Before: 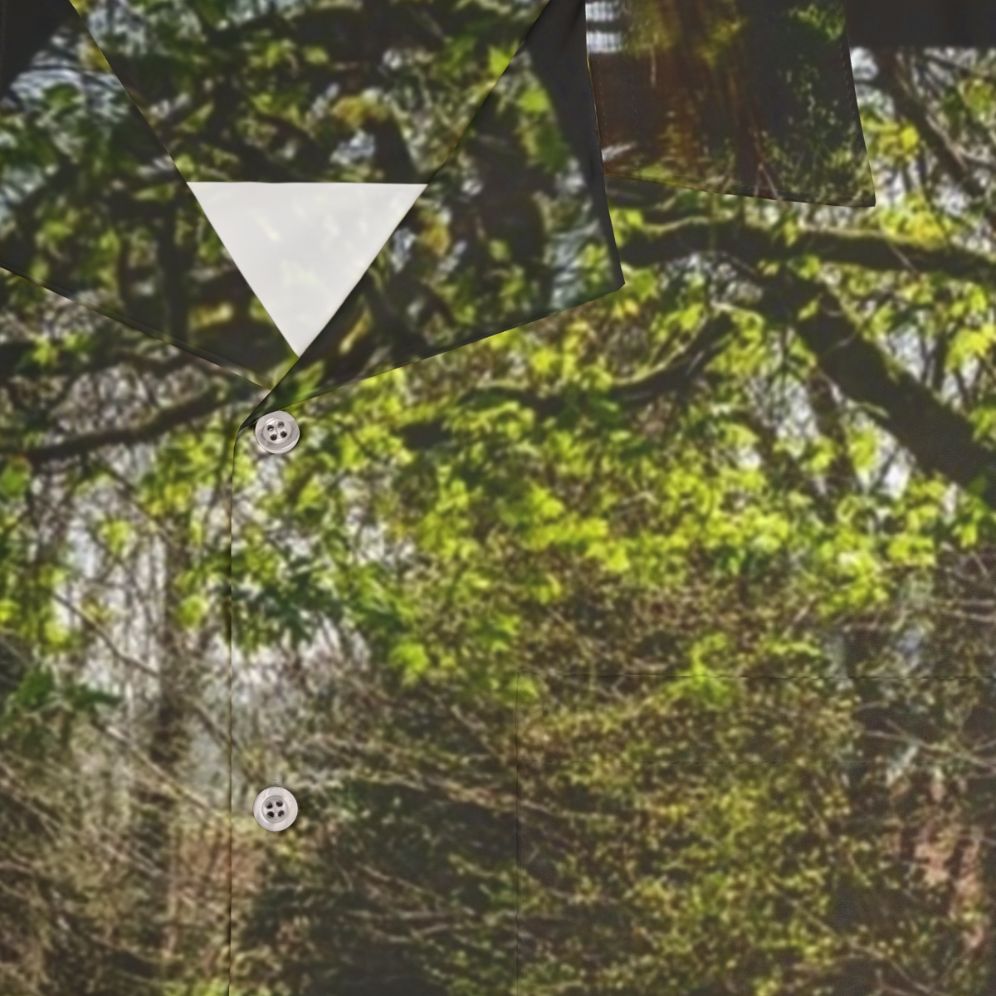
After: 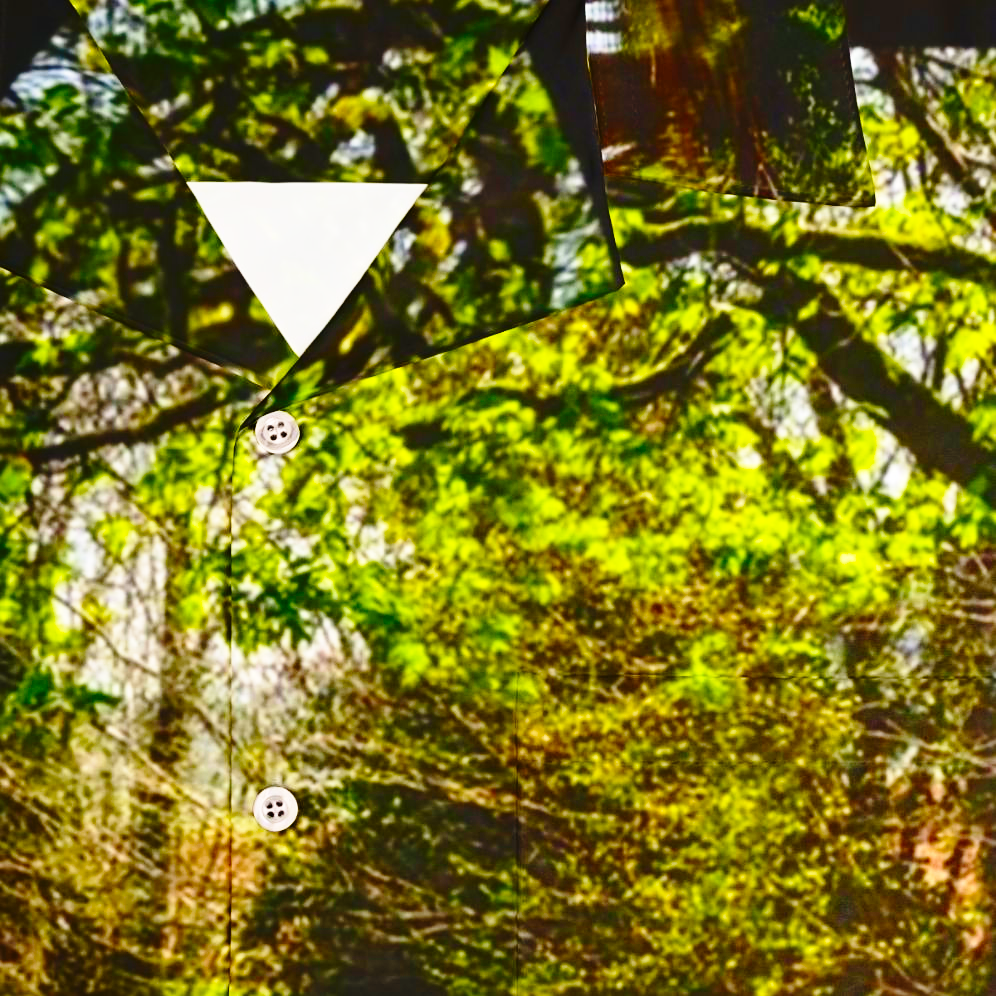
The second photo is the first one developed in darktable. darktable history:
contrast brightness saturation: contrast 0.16, saturation 0.32
sharpen: amount 0.2
base curve: curves: ch0 [(0, 0) (0.04, 0.03) (0.133, 0.232) (0.448, 0.748) (0.843, 0.968) (1, 1)], preserve colors none
color balance rgb: linear chroma grading › global chroma 15%, perceptual saturation grading › global saturation 30%
